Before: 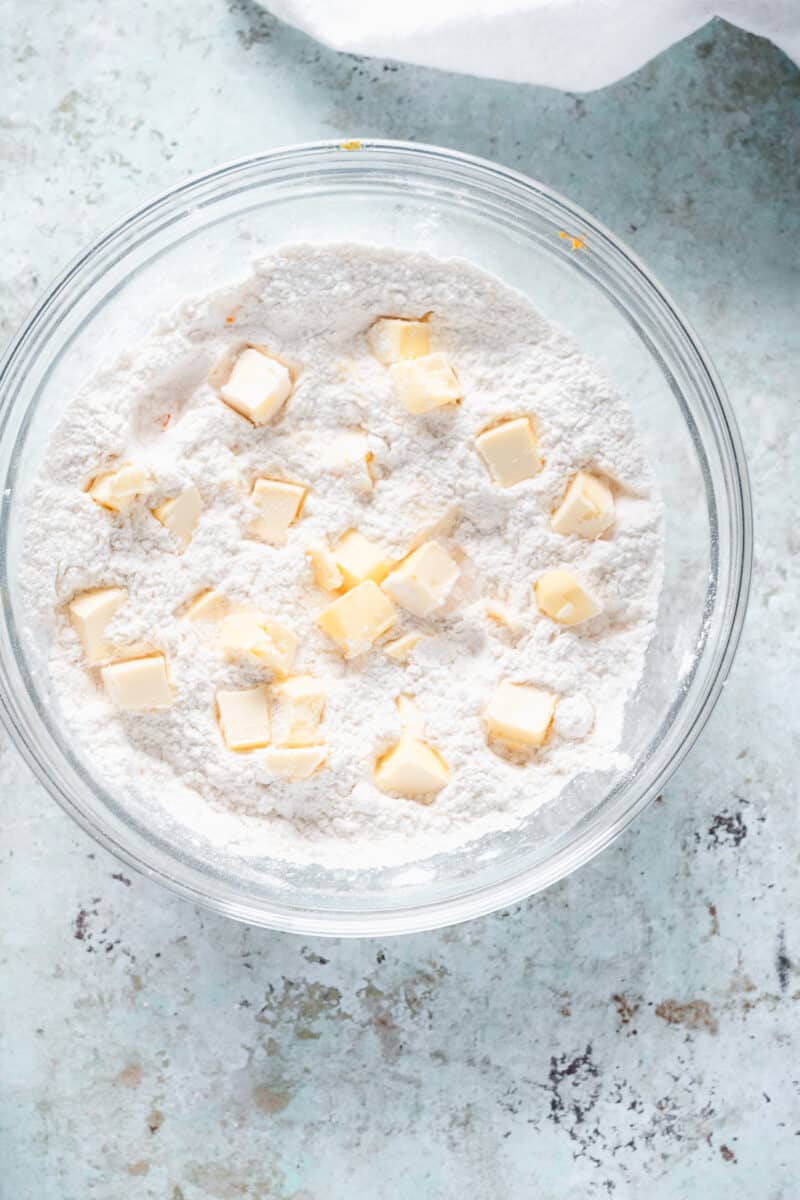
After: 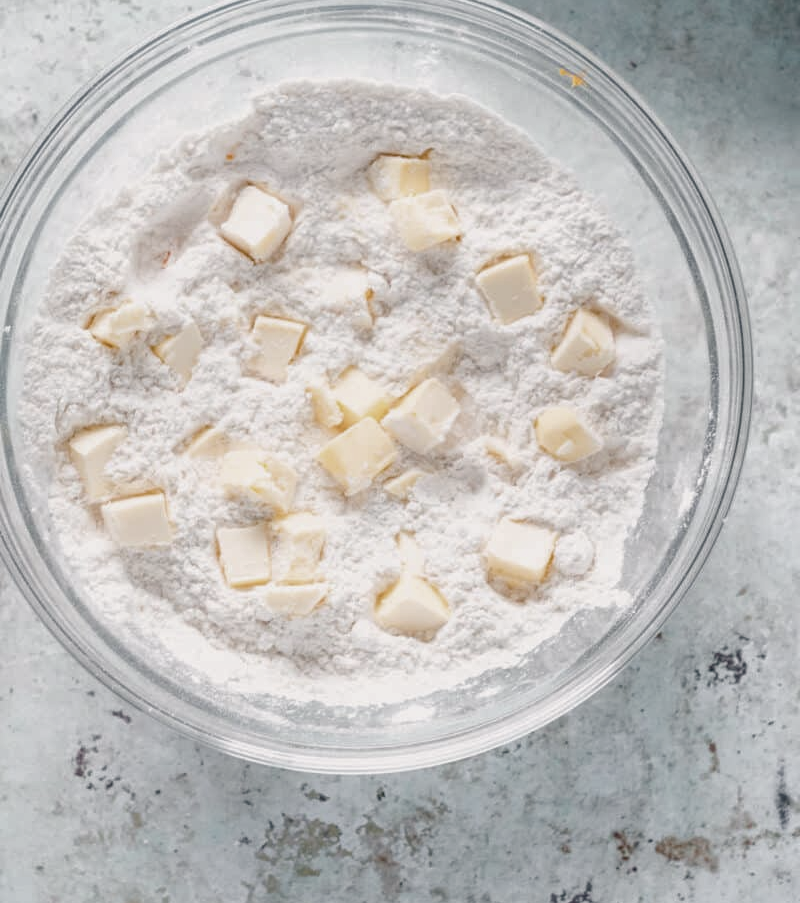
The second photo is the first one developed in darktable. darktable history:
crop: top 13.664%, bottom 11.081%
local contrast: on, module defaults
color zones: curves: ch1 [(0, 0.292) (0.001, 0.292) (0.2, 0.264) (0.4, 0.248) (0.6, 0.248) (0.8, 0.264) (0.999, 0.292) (1, 0.292)]
tone equalizer: -8 EV 0.267 EV, -7 EV 0.407 EV, -6 EV 0.409 EV, -5 EV 0.259 EV, -3 EV -0.276 EV, -2 EV -0.434 EV, -1 EV -0.424 EV, +0 EV -0.236 EV, edges refinement/feathering 500, mask exposure compensation -1.57 EV, preserve details no
color balance rgb: shadows lift › chroma 2.056%, shadows lift › hue 247.36°, highlights gain › luminance 7.362%, highlights gain › chroma 0.997%, highlights gain › hue 49.85°, perceptual saturation grading › global saturation 20%, perceptual saturation grading › highlights -24.895%, perceptual saturation grading › shadows 25.162%, global vibrance 40.429%
